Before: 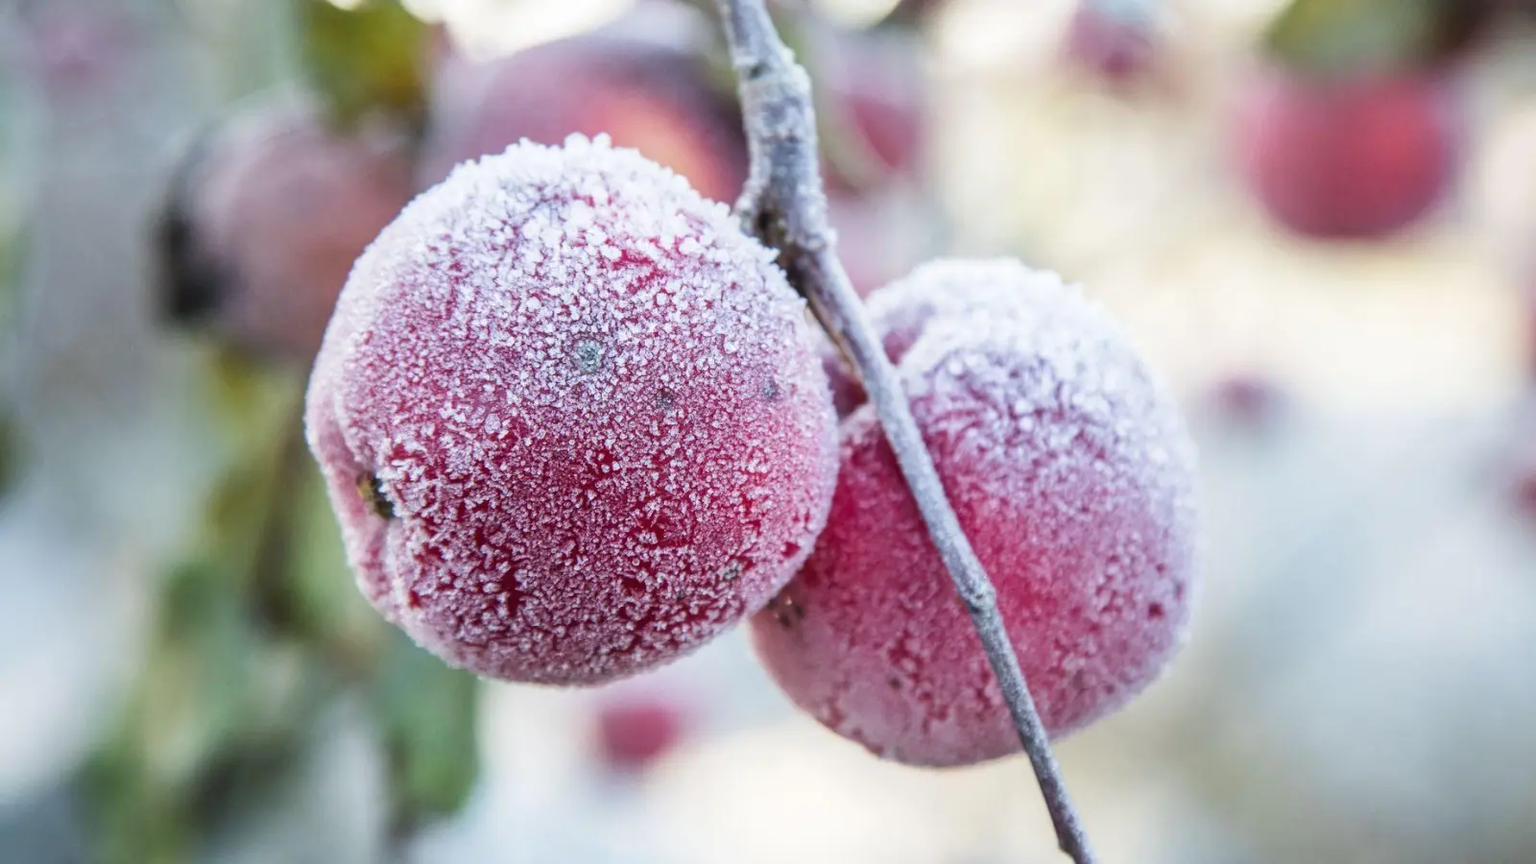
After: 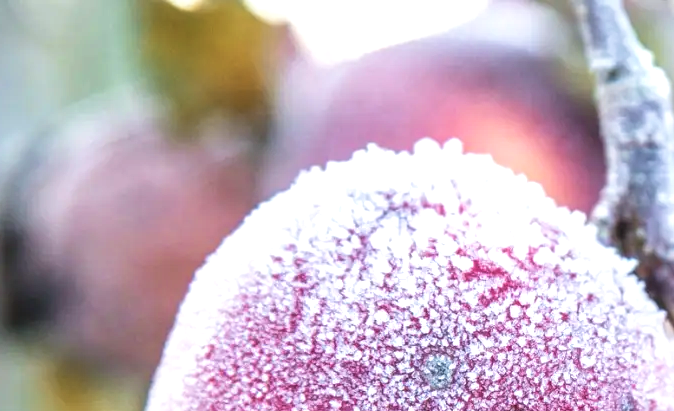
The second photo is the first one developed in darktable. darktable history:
local contrast: detail 113%
exposure: black level correction 0, exposure 0.499 EV, compensate highlight preservation false
velvia: on, module defaults
tone equalizer: on, module defaults
color zones: curves: ch2 [(0, 0.5) (0.143, 0.5) (0.286, 0.416) (0.429, 0.5) (0.571, 0.5) (0.714, 0.5) (0.857, 0.5) (1, 0.5)]
contrast brightness saturation: saturation -0.057
crop and rotate: left 10.888%, top 0.048%, right 46.947%, bottom 54.268%
